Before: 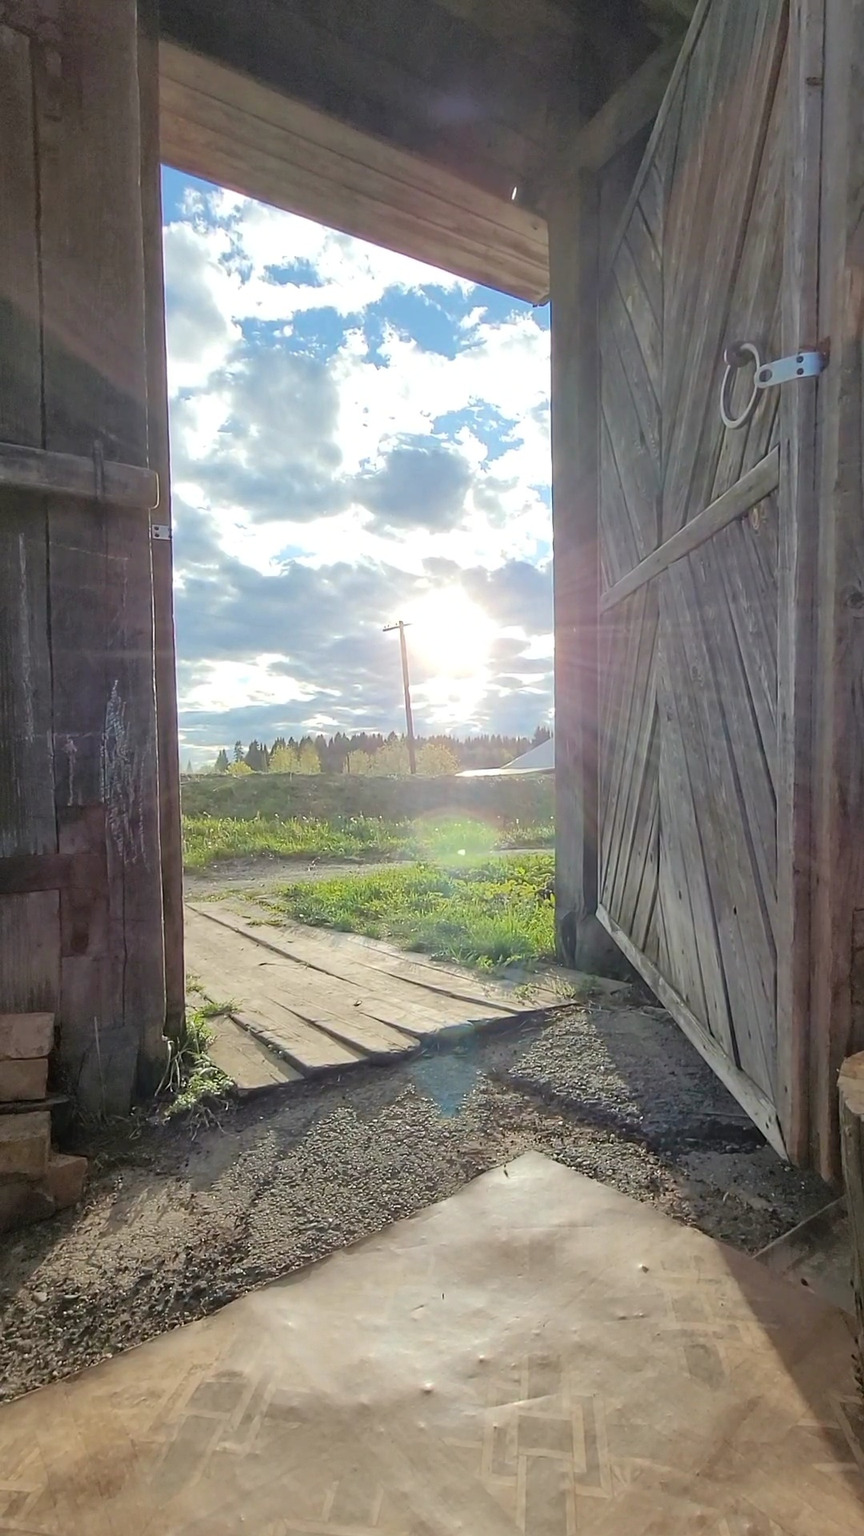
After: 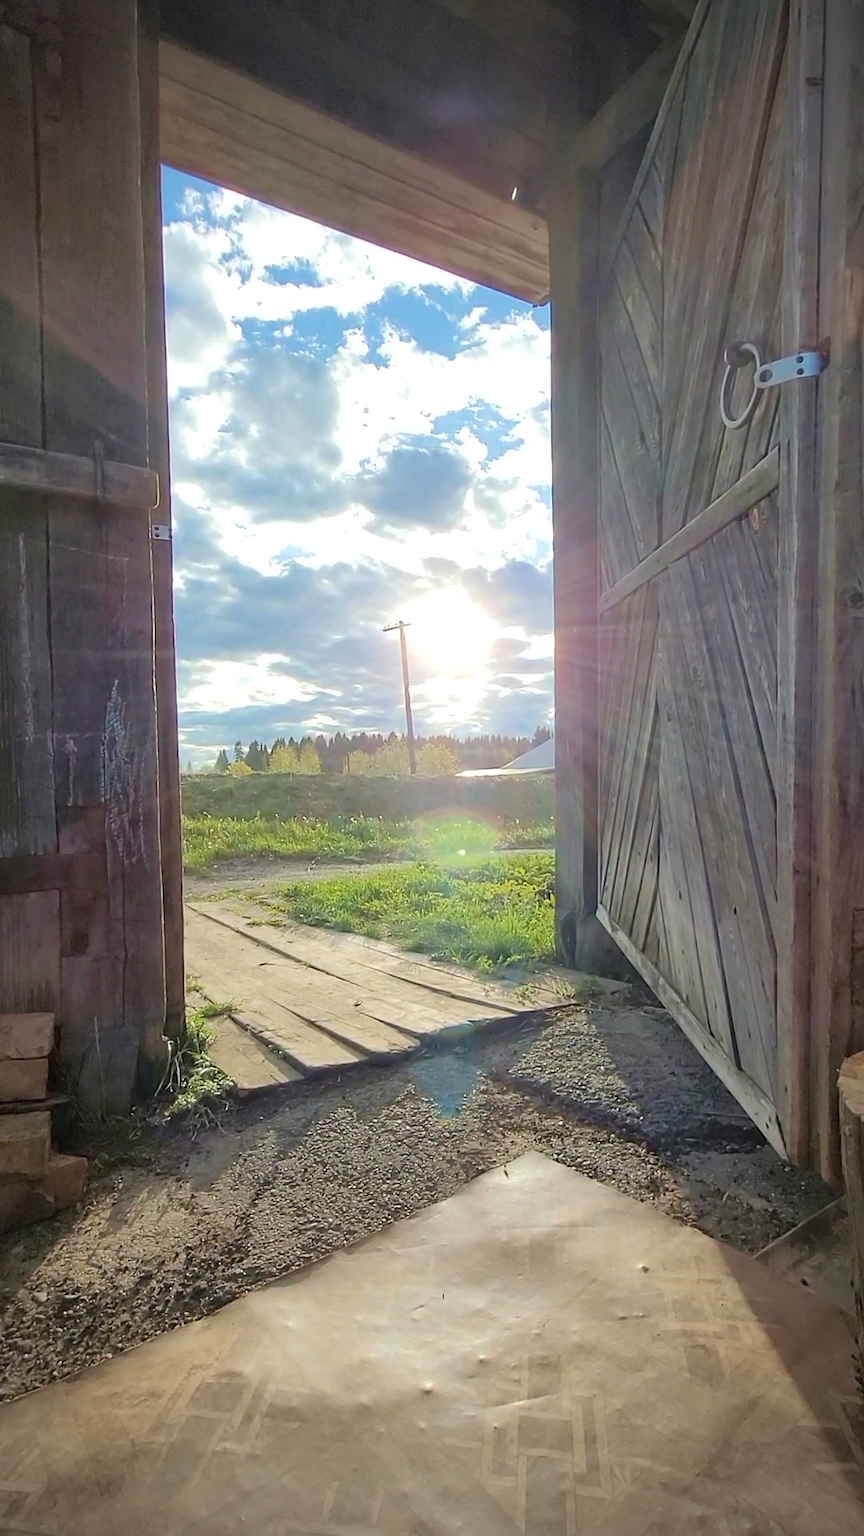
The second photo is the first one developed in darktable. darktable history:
velvia: on, module defaults
vignetting: brightness -0.873, unbound false
